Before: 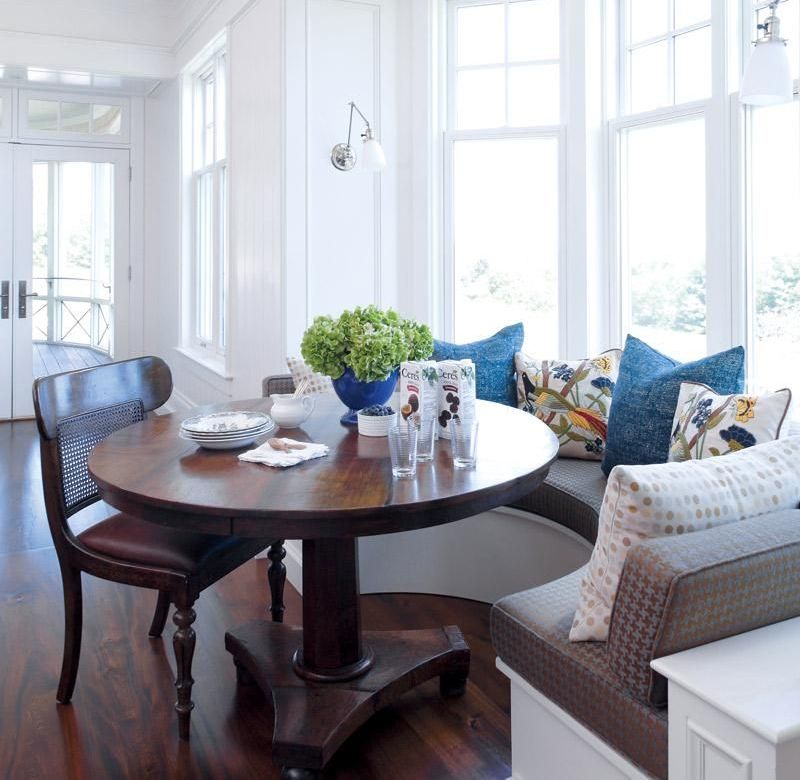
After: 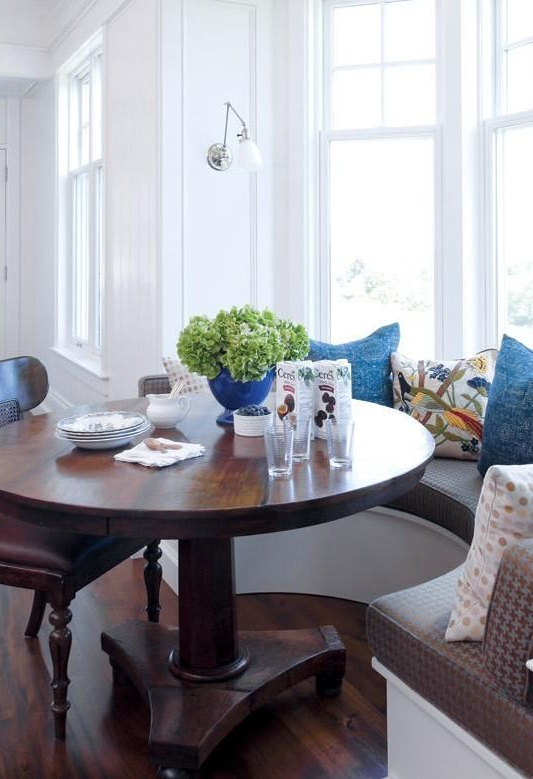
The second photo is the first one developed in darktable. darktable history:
crop and rotate: left 15.618%, right 17.724%
